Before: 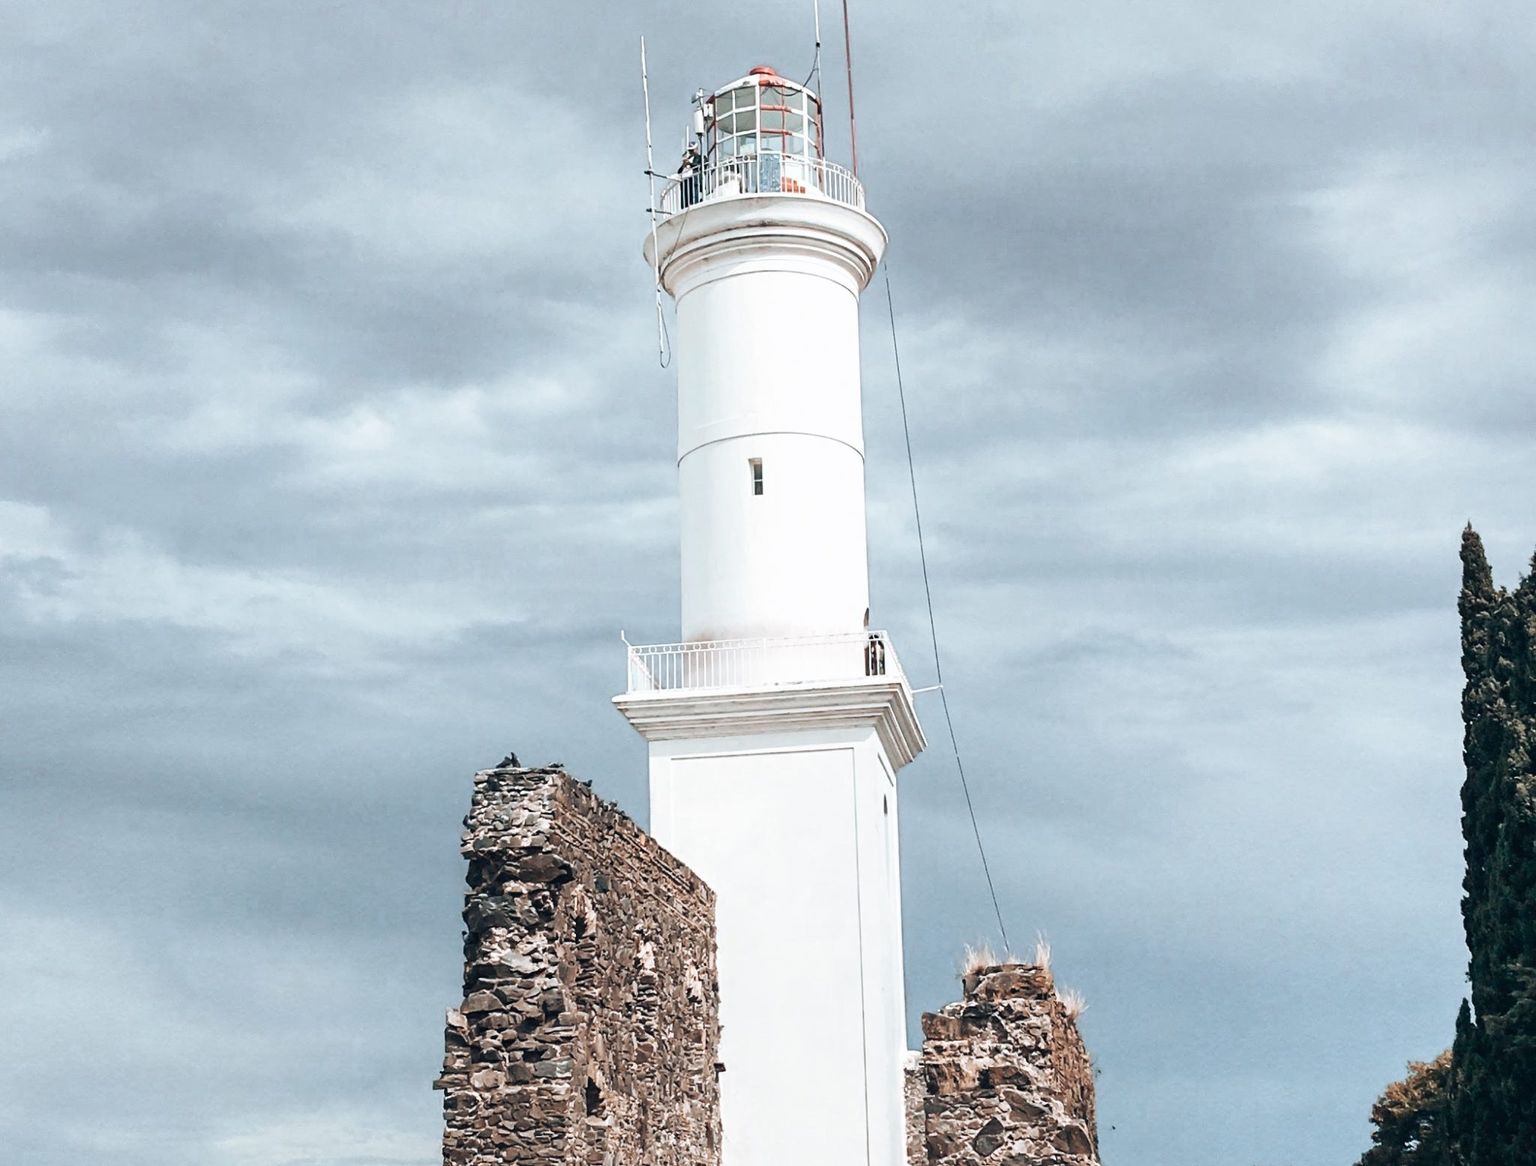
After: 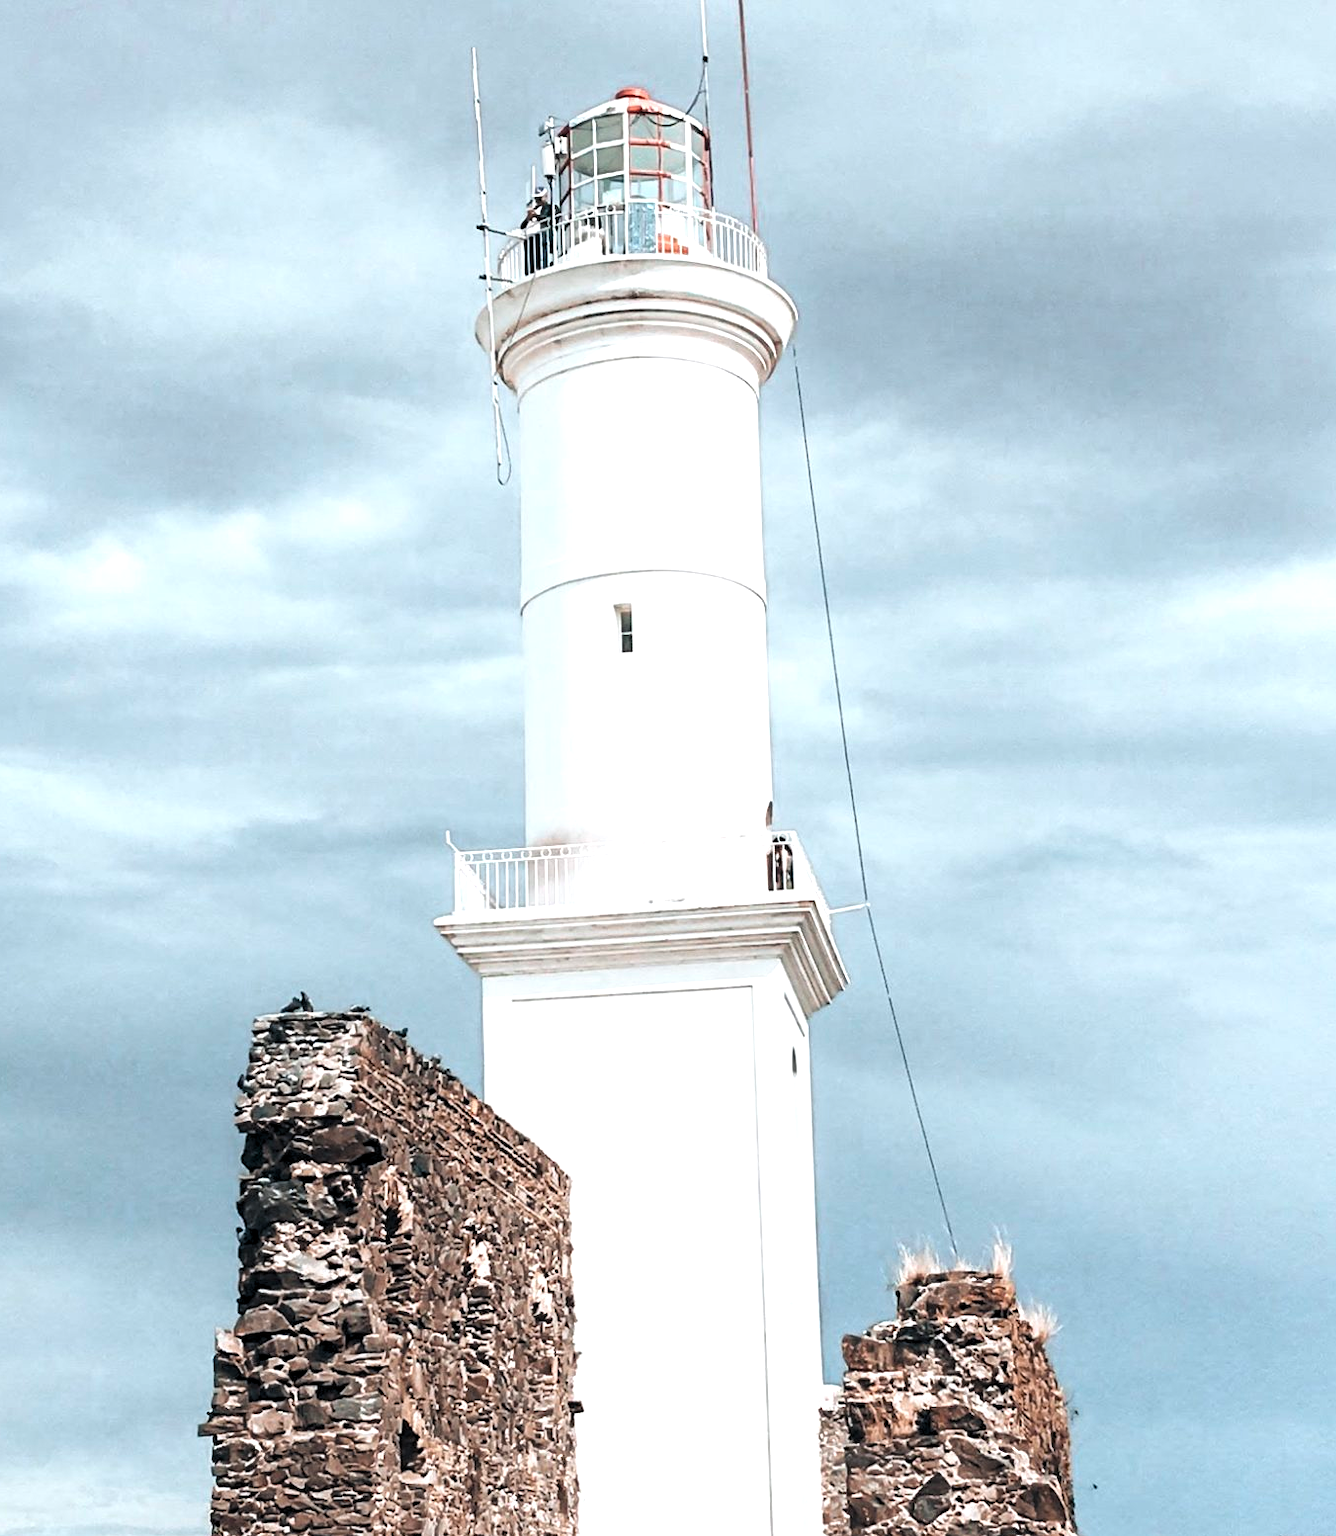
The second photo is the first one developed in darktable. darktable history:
crop and rotate: left 18.442%, right 15.508%
levels: levels [0.055, 0.477, 0.9]
